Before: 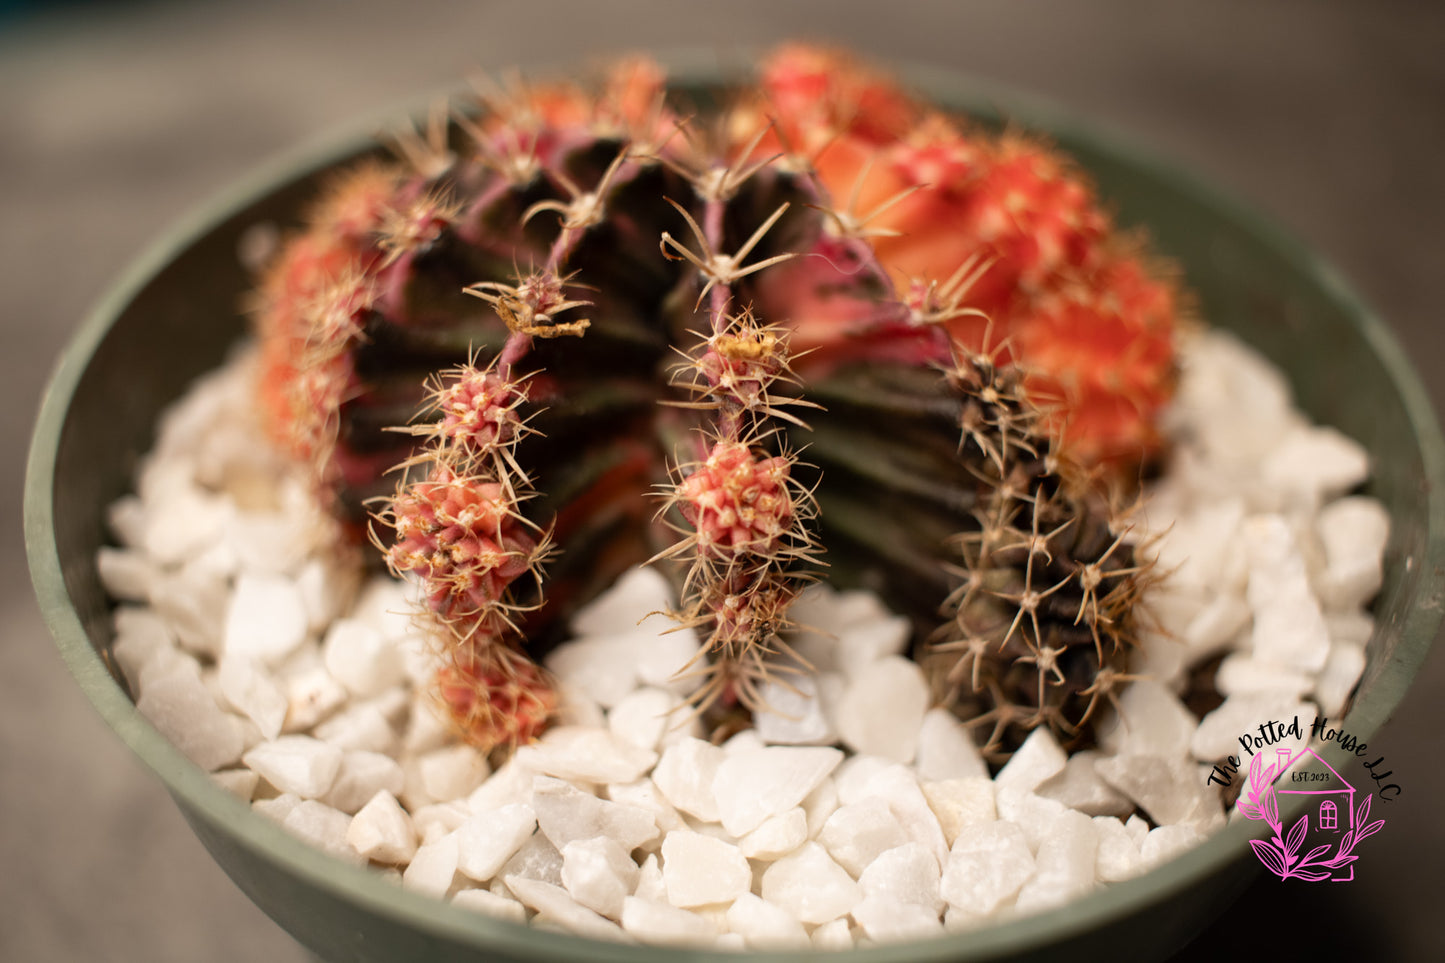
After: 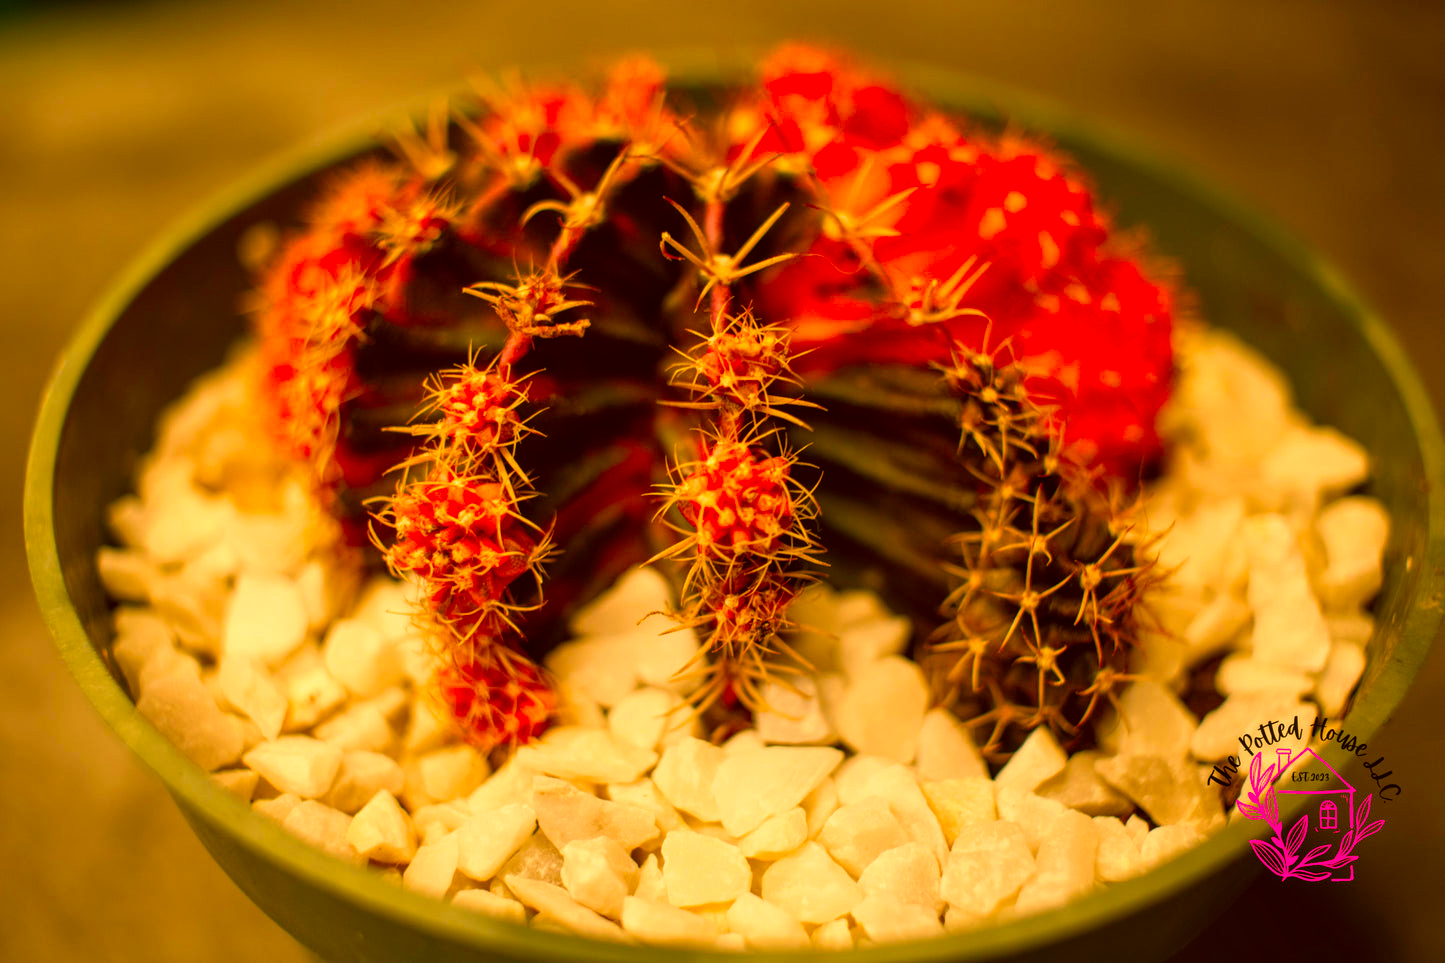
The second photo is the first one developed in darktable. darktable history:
color correction: highlights a* 10.44, highlights b* 30.04, shadows a* 2.73, shadows b* 17.51, saturation 1.72
local contrast: on, module defaults
